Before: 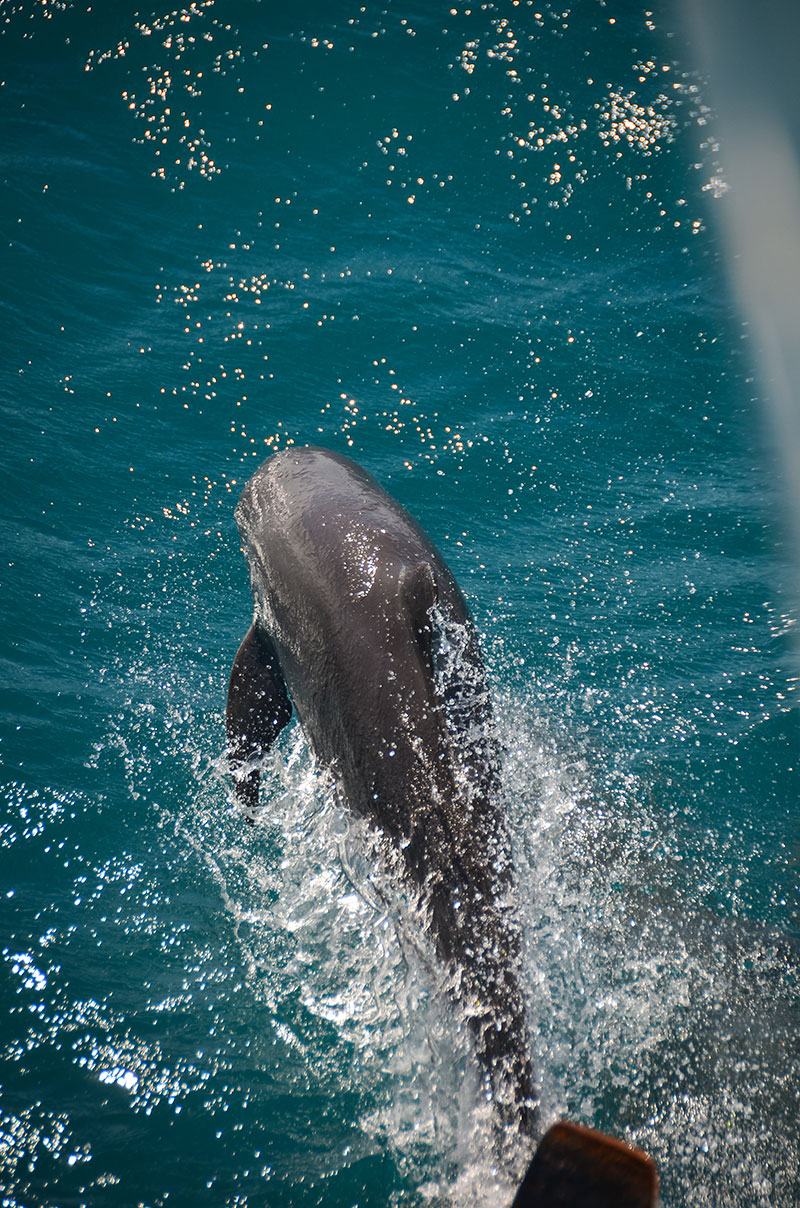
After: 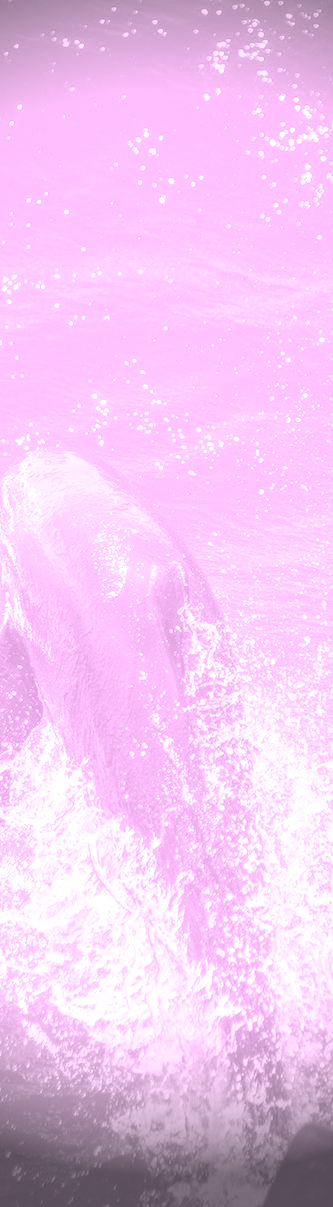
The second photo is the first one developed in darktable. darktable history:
vignetting: fall-off start 76.42%, fall-off radius 27.36%, brightness -0.872, center (0.037, -0.09), width/height ratio 0.971
crop: left 31.229%, right 27.105%
colorize: hue 331.2°, saturation 75%, source mix 30.28%, lightness 70.52%, version 1
local contrast: highlights 0%, shadows 0%, detail 133%
exposure: black level correction 0, exposure 2 EV, compensate highlight preservation false
